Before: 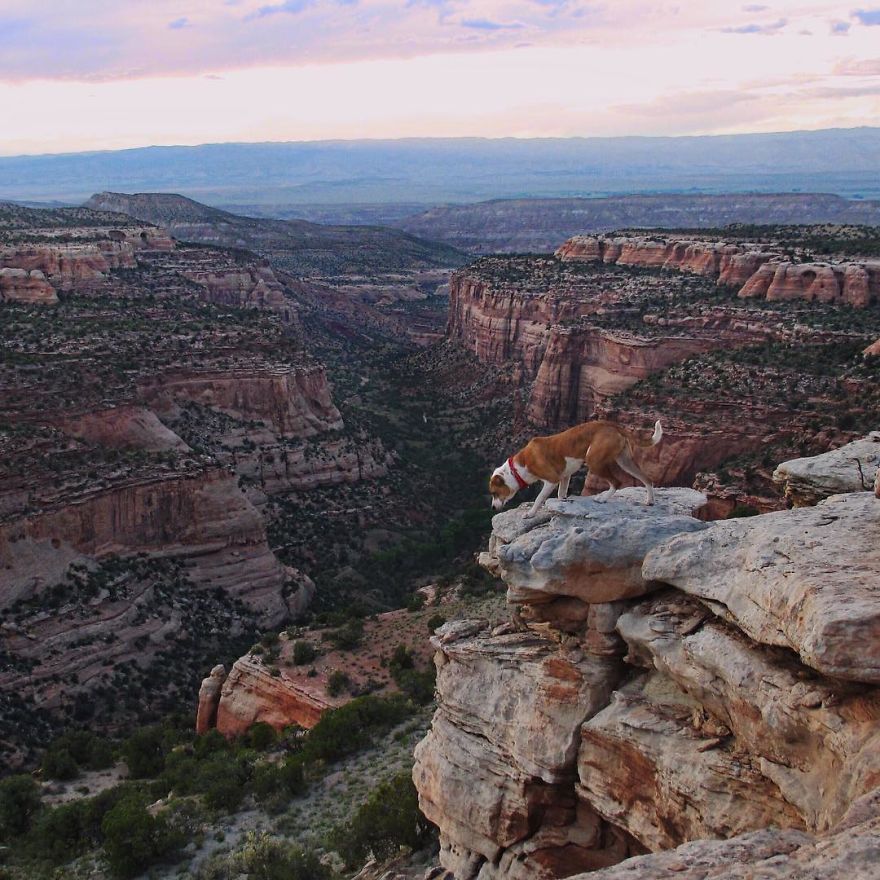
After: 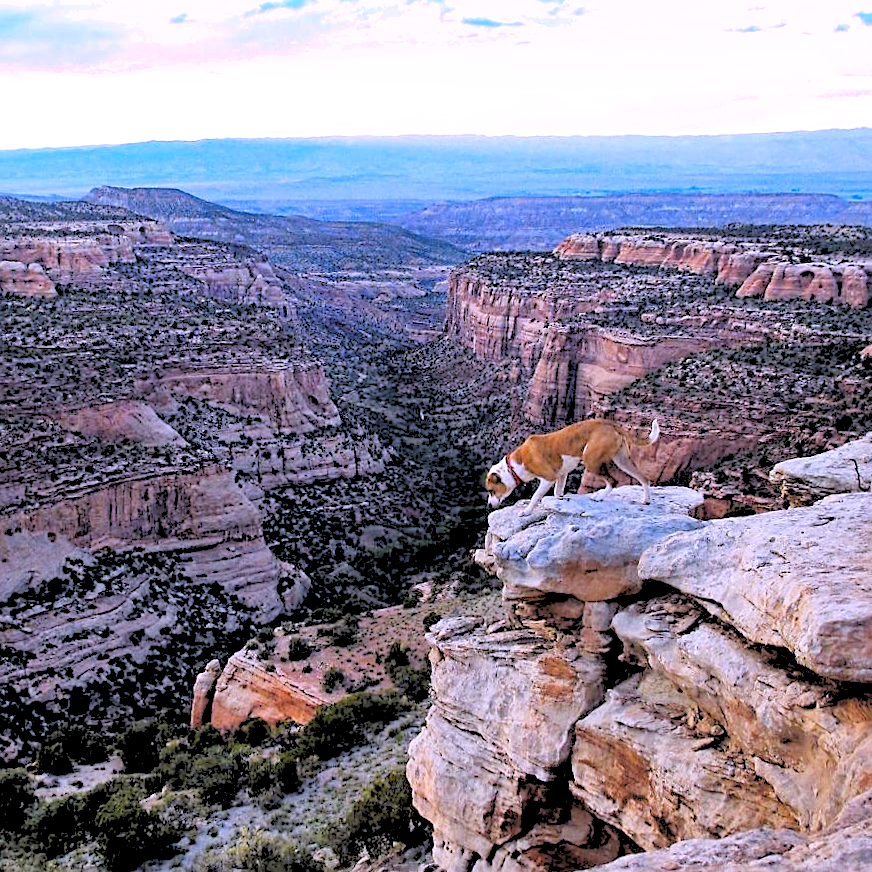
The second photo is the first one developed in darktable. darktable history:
crop and rotate: angle -0.5°
sharpen: on, module defaults
white balance: red 1.042, blue 1.17
shadows and highlights: shadows 43.71, white point adjustment -1.46, soften with gaussian
color contrast: green-magenta contrast 0.85, blue-yellow contrast 1.25, unbound 0
contrast equalizer: y [[0.5 ×6], [0.5 ×6], [0.5, 0.5, 0.501, 0.545, 0.707, 0.863], [0 ×6], [0 ×6]]
rgb levels: levels [[0.027, 0.429, 0.996], [0, 0.5, 1], [0, 0.5, 1]]
exposure: exposure 0.722 EV, compensate highlight preservation false
